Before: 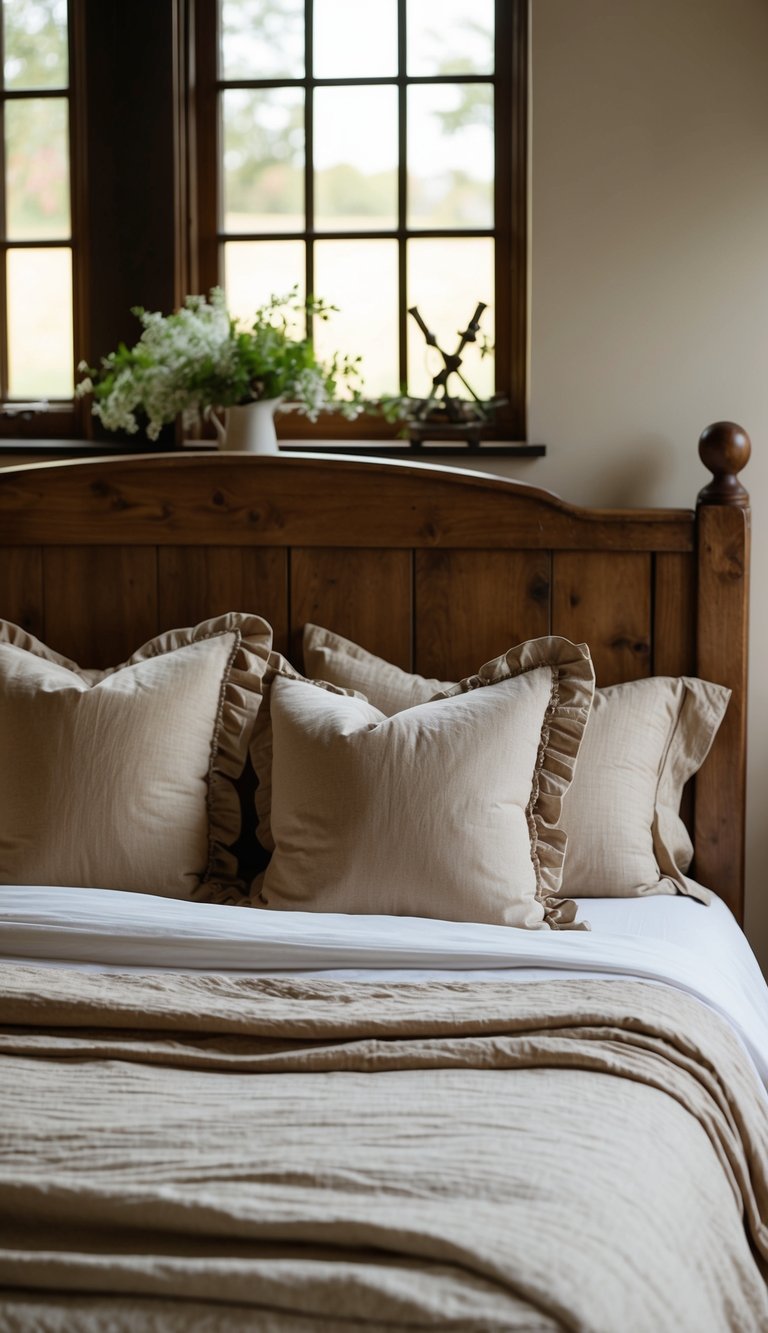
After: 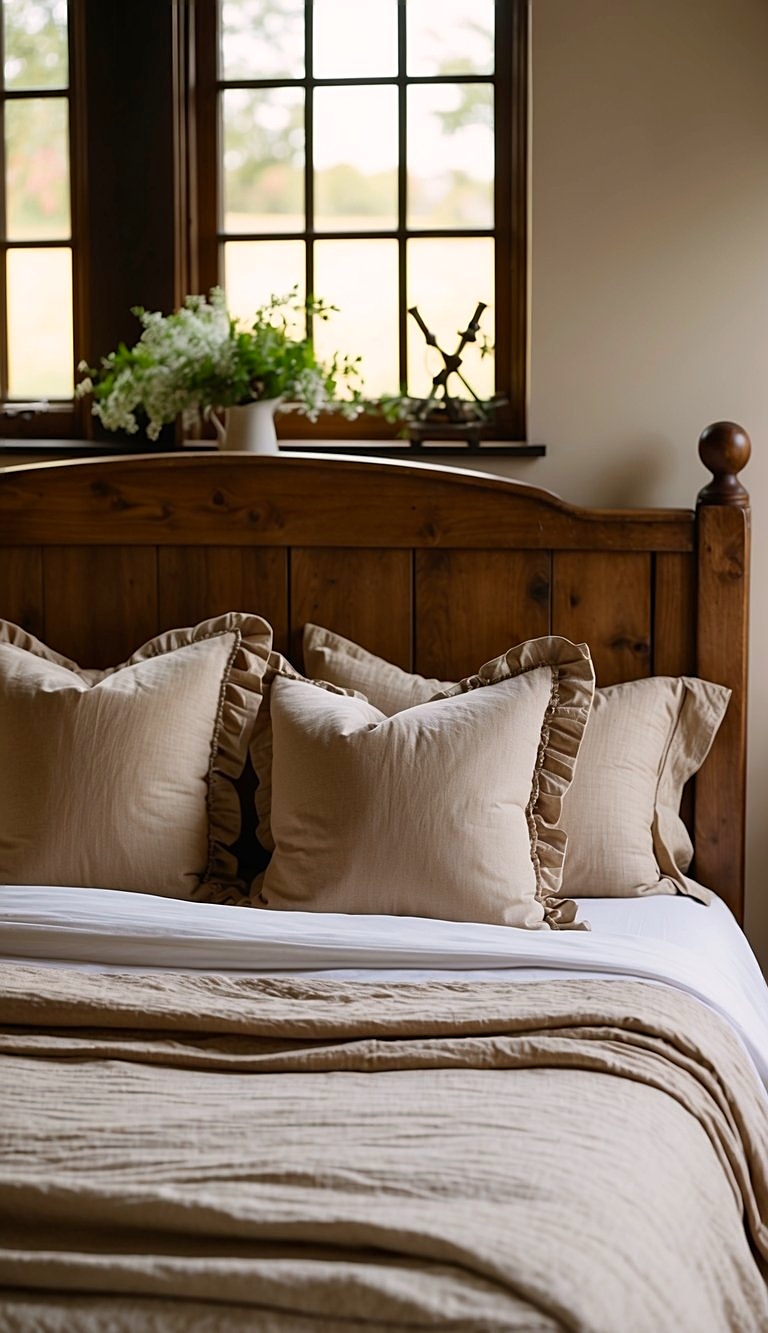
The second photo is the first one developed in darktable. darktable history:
sharpen: on, module defaults
color correction: highlights a* 3.39, highlights b* 1.94, saturation 1.2
